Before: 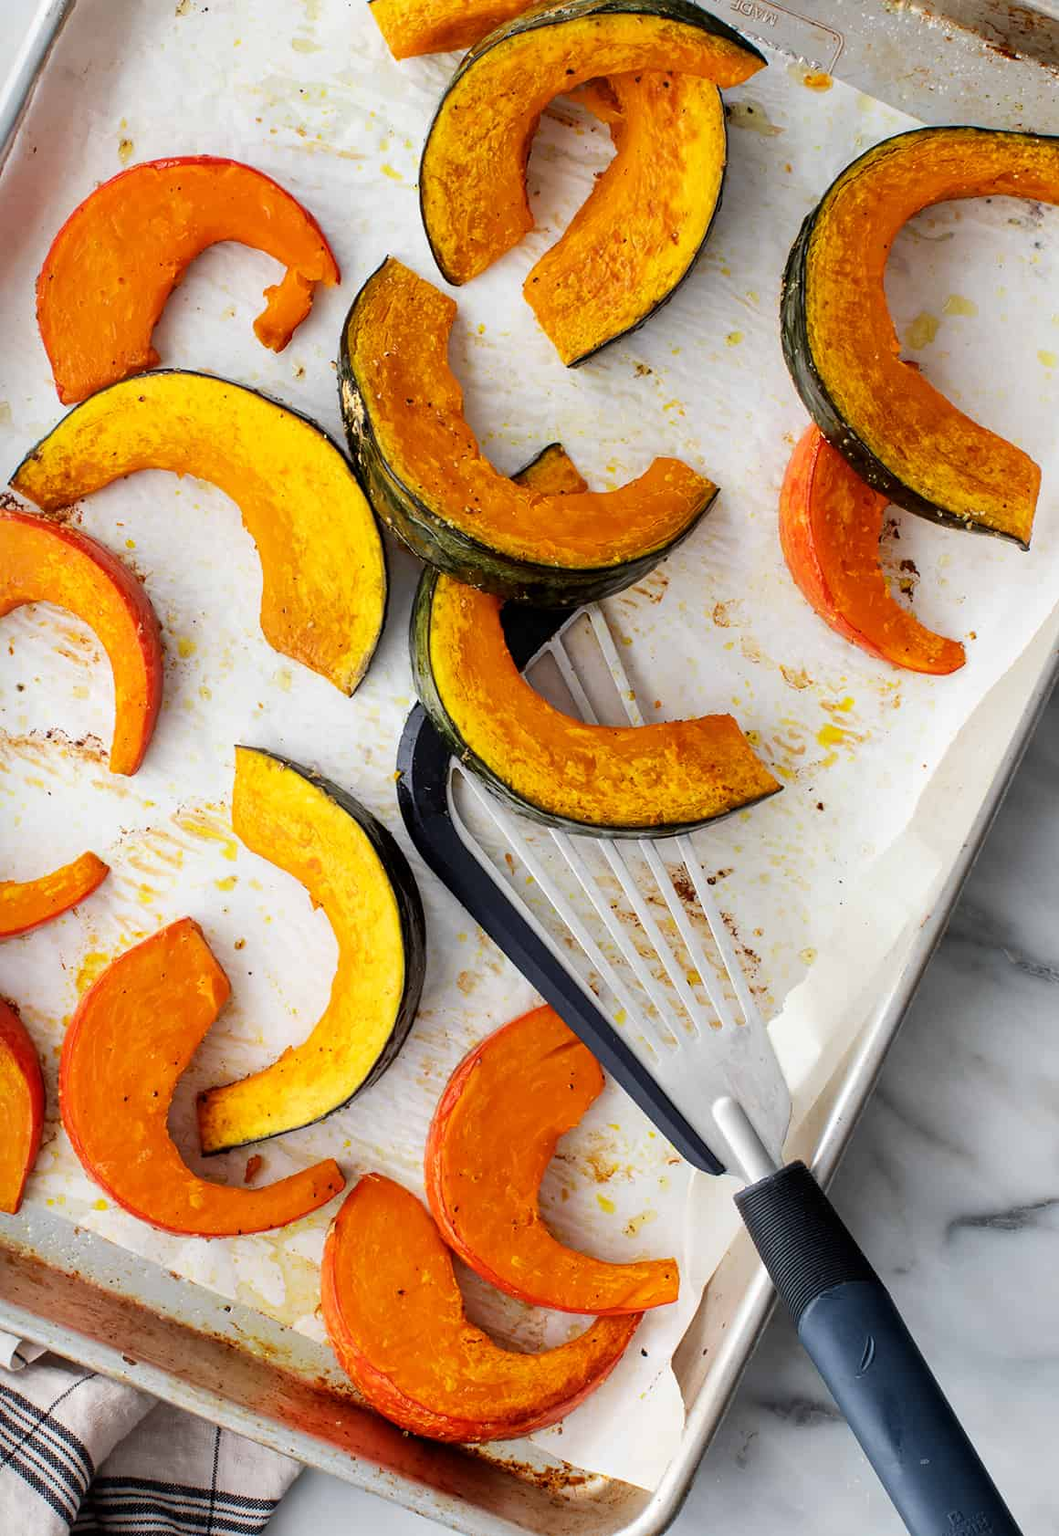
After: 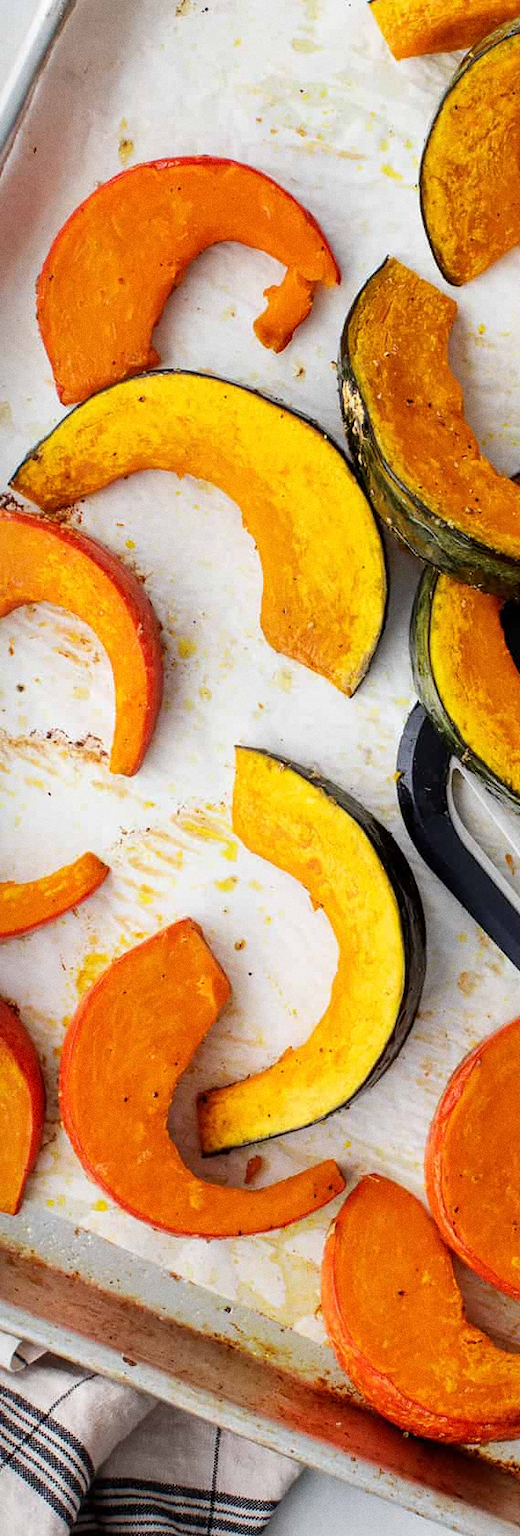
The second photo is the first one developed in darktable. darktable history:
crop and rotate: left 0%, top 0%, right 50.845%
grain: coarseness 0.09 ISO
